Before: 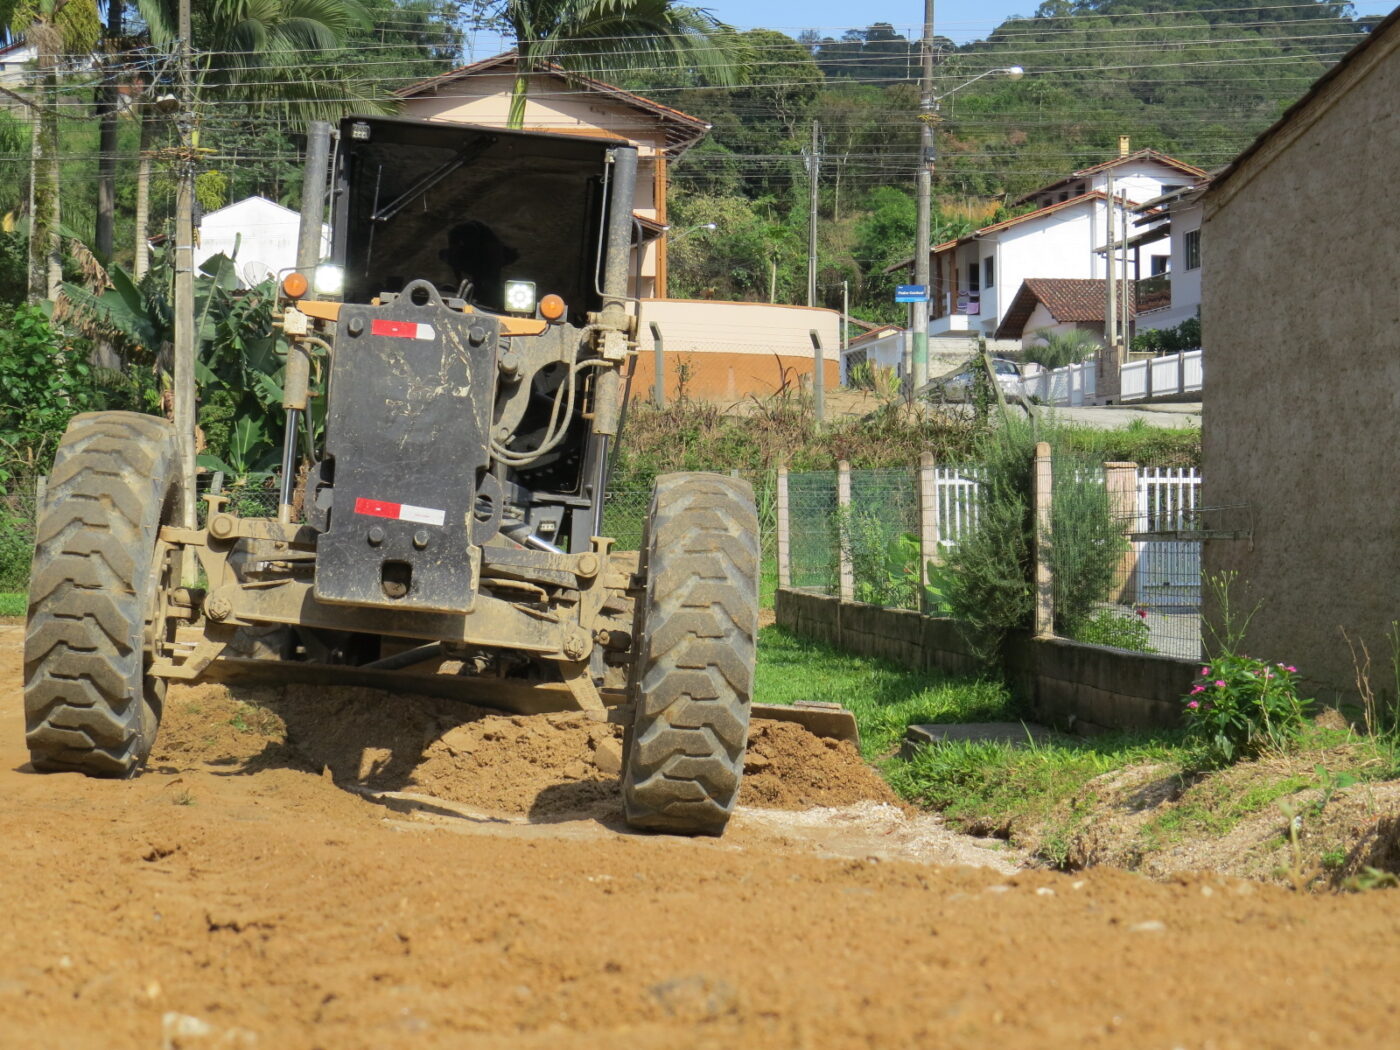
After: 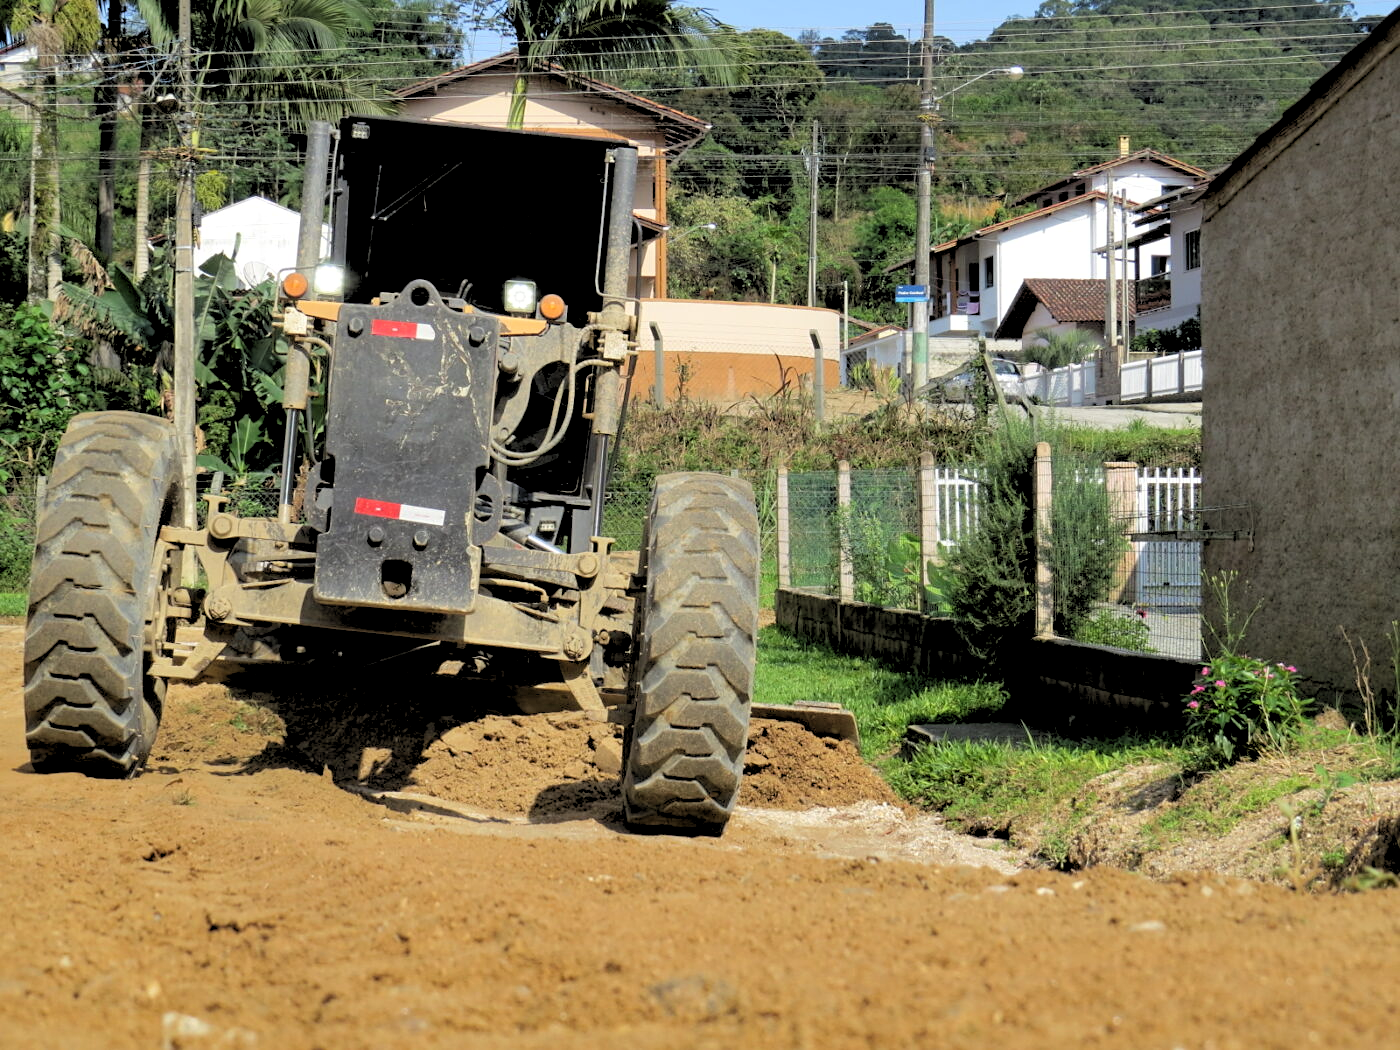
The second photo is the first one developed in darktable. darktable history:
shadows and highlights: low approximation 0.01, soften with gaussian
sharpen: amount 0.2
rgb levels: levels [[0.029, 0.461, 0.922], [0, 0.5, 1], [0, 0.5, 1]]
white balance: emerald 1
